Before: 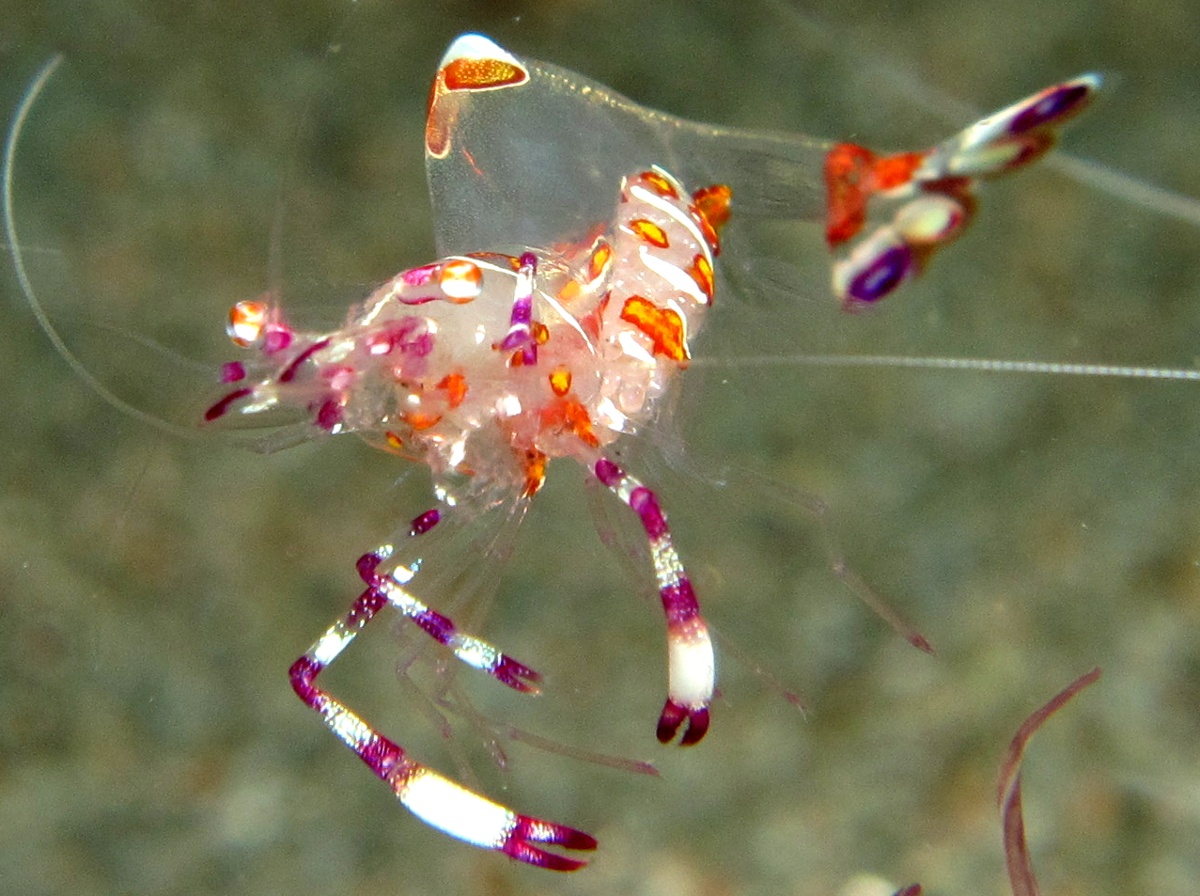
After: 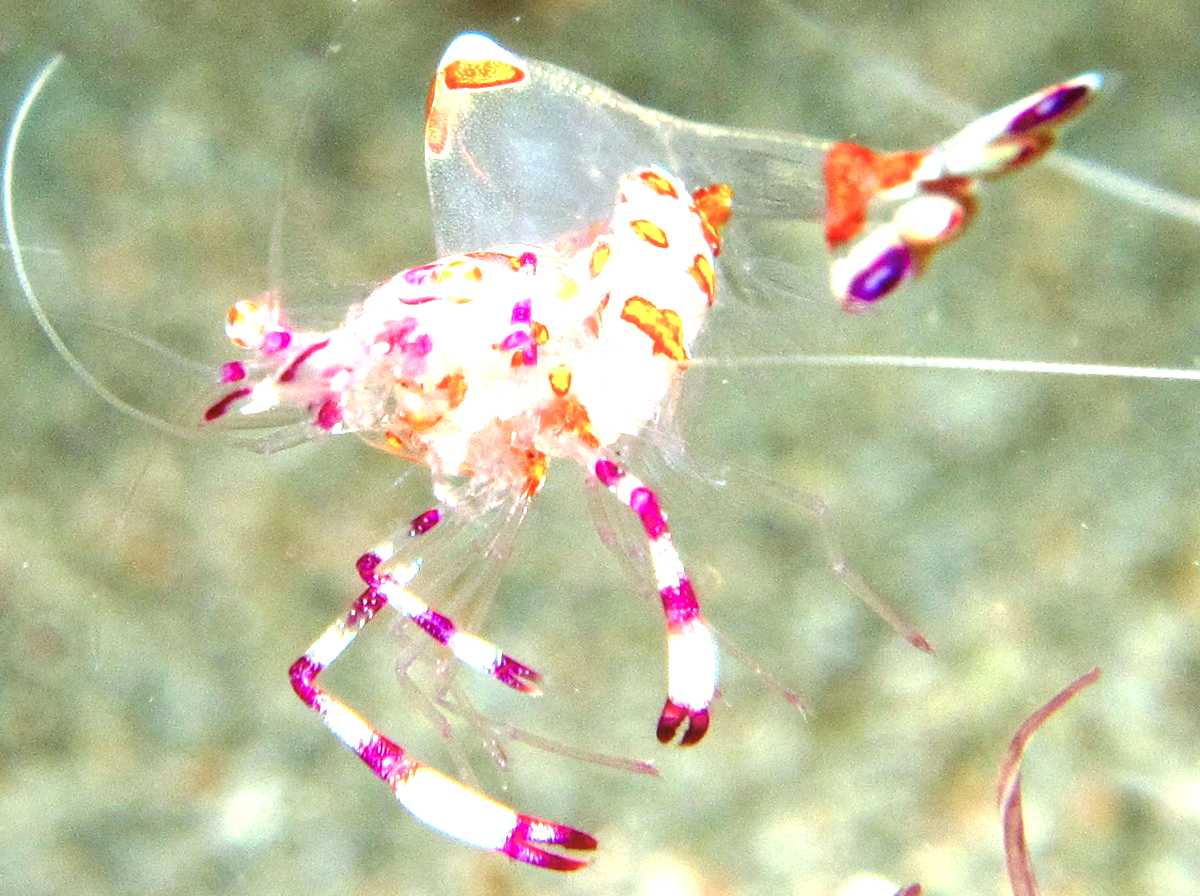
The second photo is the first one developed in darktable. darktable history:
tone equalizer: edges refinement/feathering 500, mask exposure compensation -1.57 EV, preserve details no
exposure: black level correction 0, exposure 1.745 EV, compensate highlight preservation false
color calibration: illuminant as shot in camera, x 0.358, y 0.373, temperature 4628.91 K
local contrast: detail 109%
color zones: curves: ch0 [(0, 0.278) (0.143, 0.5) (0.286, 0.5) (0.429, 0.5) (0.571, 0.5) (0.714, 0.5) (0.857, 0.5) (1, 0.5)]; ch1 [(0, 1) (0.143, 0.165) (0.286, 0) (0.429, 0) (0.571, 0) (0.714, 0) (0.857, 0.5) (1, 0.5)]; ch2 [(0, 0.508) (0.143, 0.5) (0.286, 0.5) (0.429, 0.5) (0.571, 0.5) (0.714, 0.5) (0.857, 0.5) (1, 0.5)], mix -92.55%
